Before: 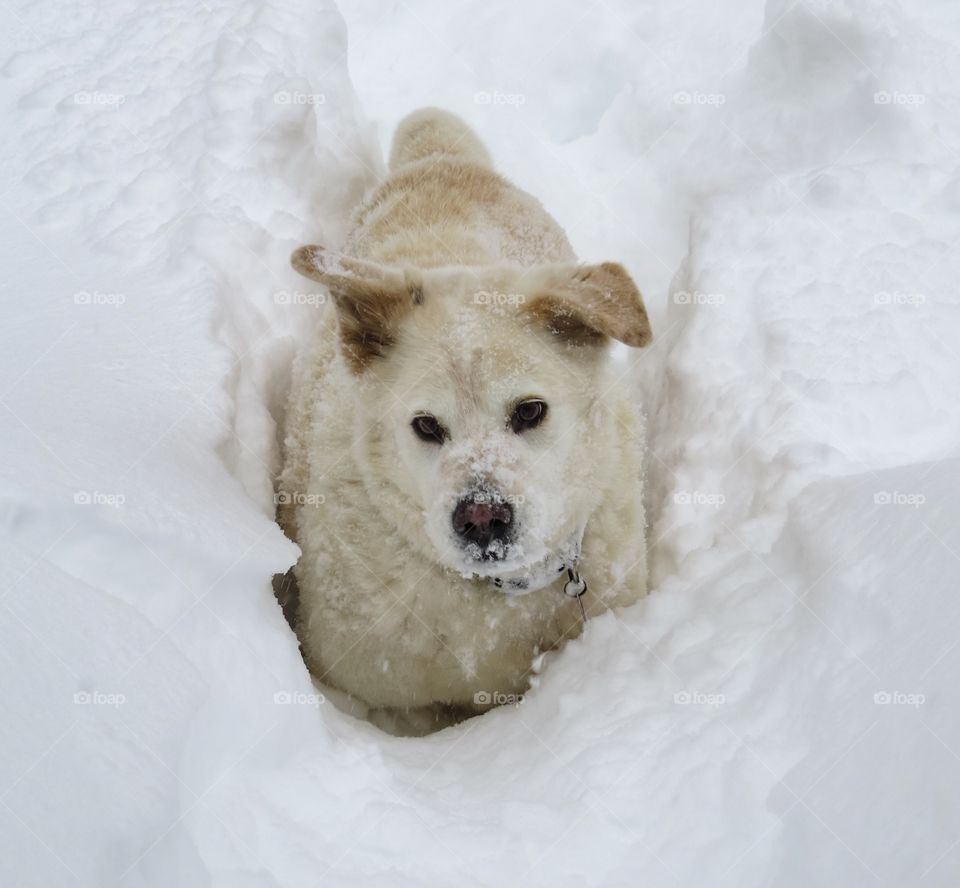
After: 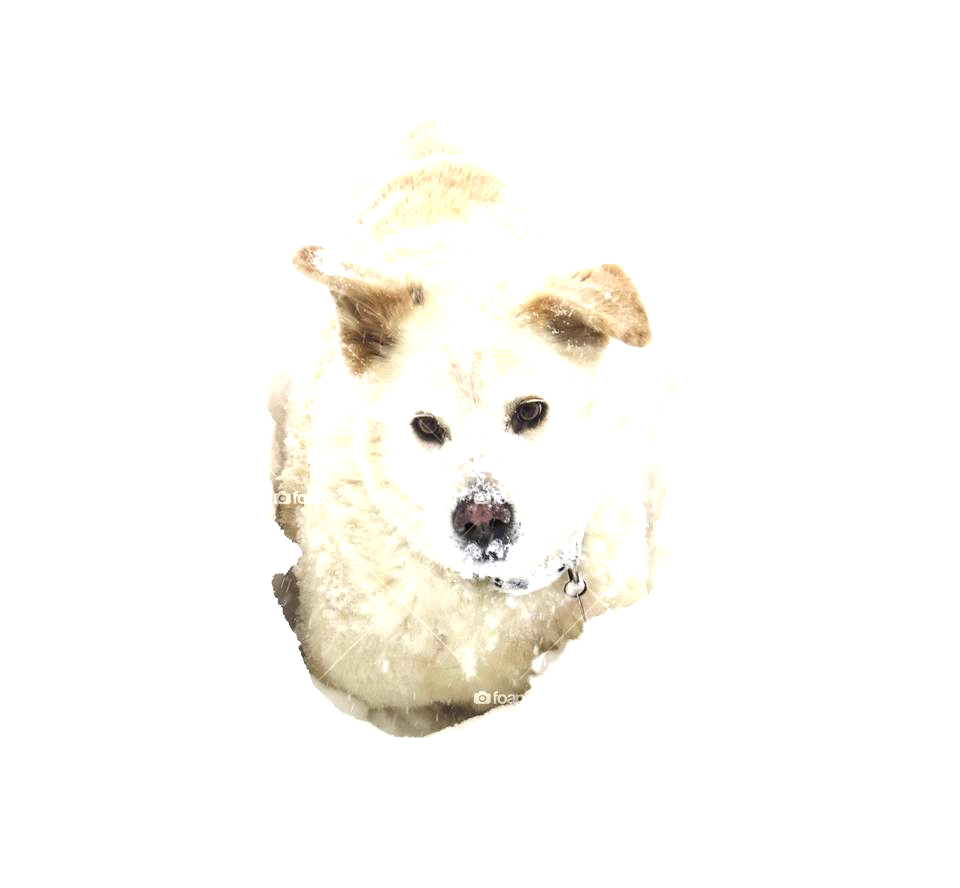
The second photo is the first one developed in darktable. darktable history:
exposure: black level correction 0, exposure 1.696 EV, compensate highlight preservation false
